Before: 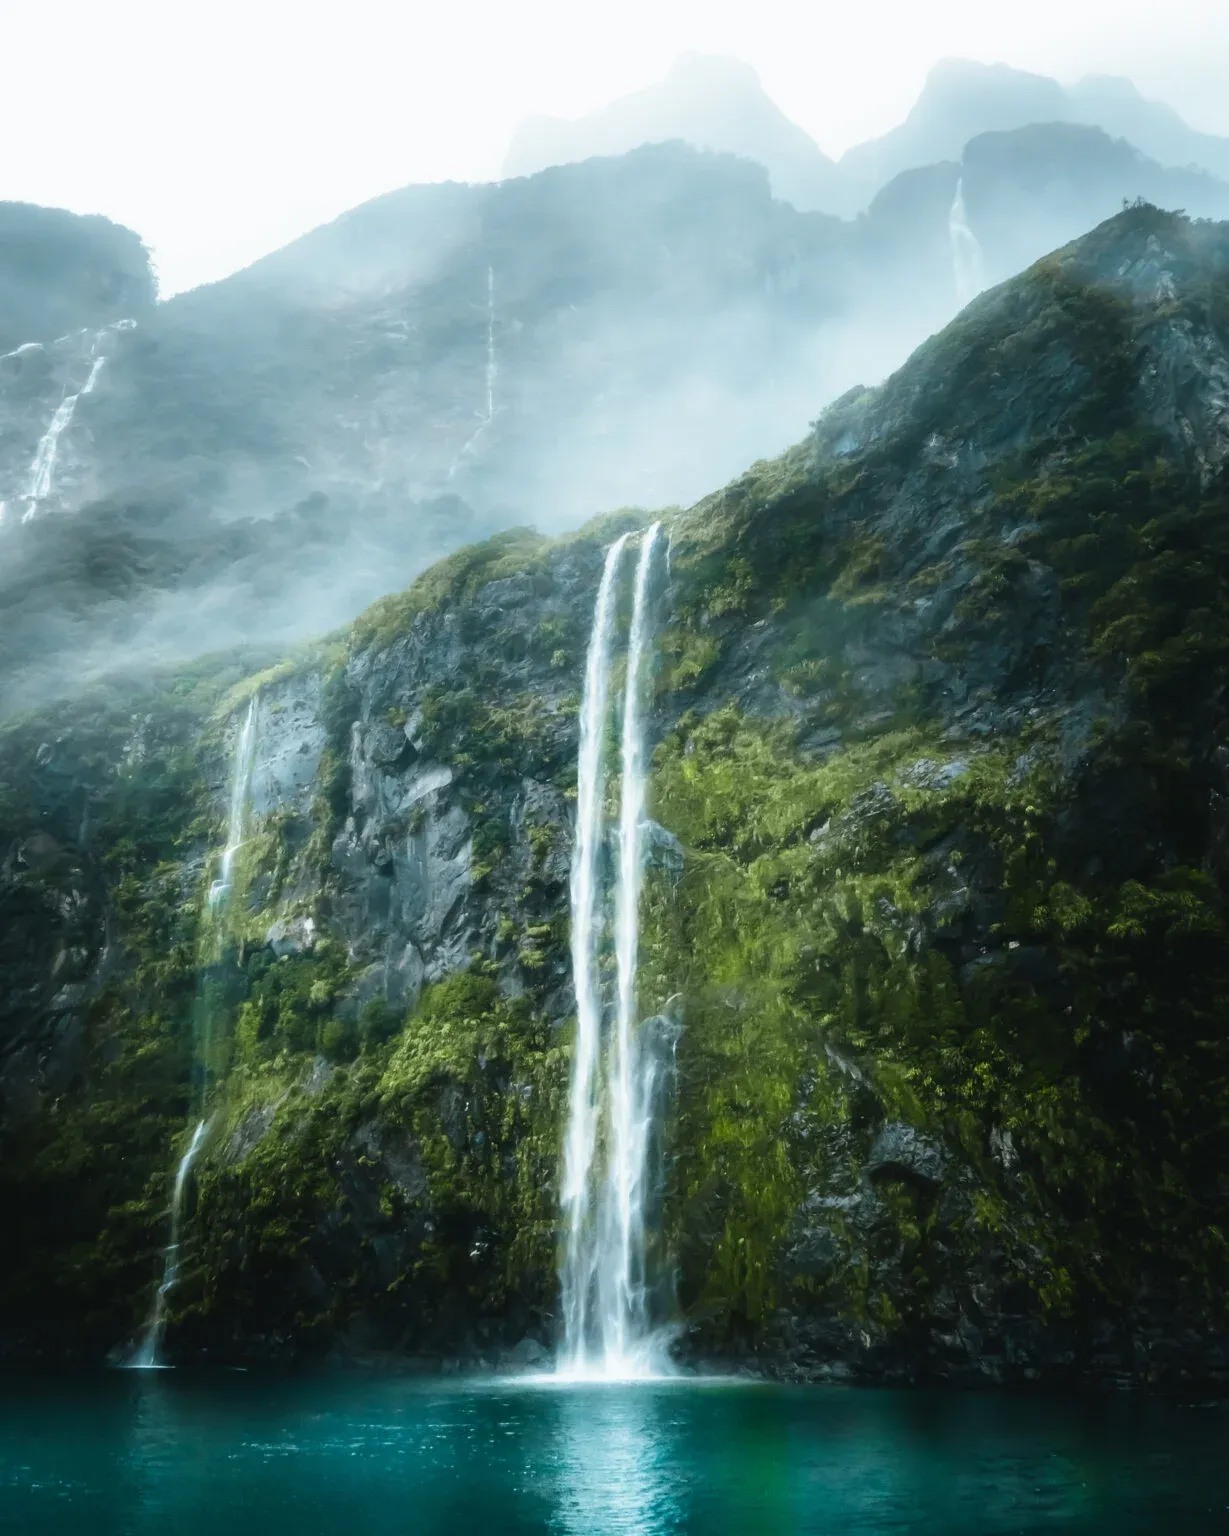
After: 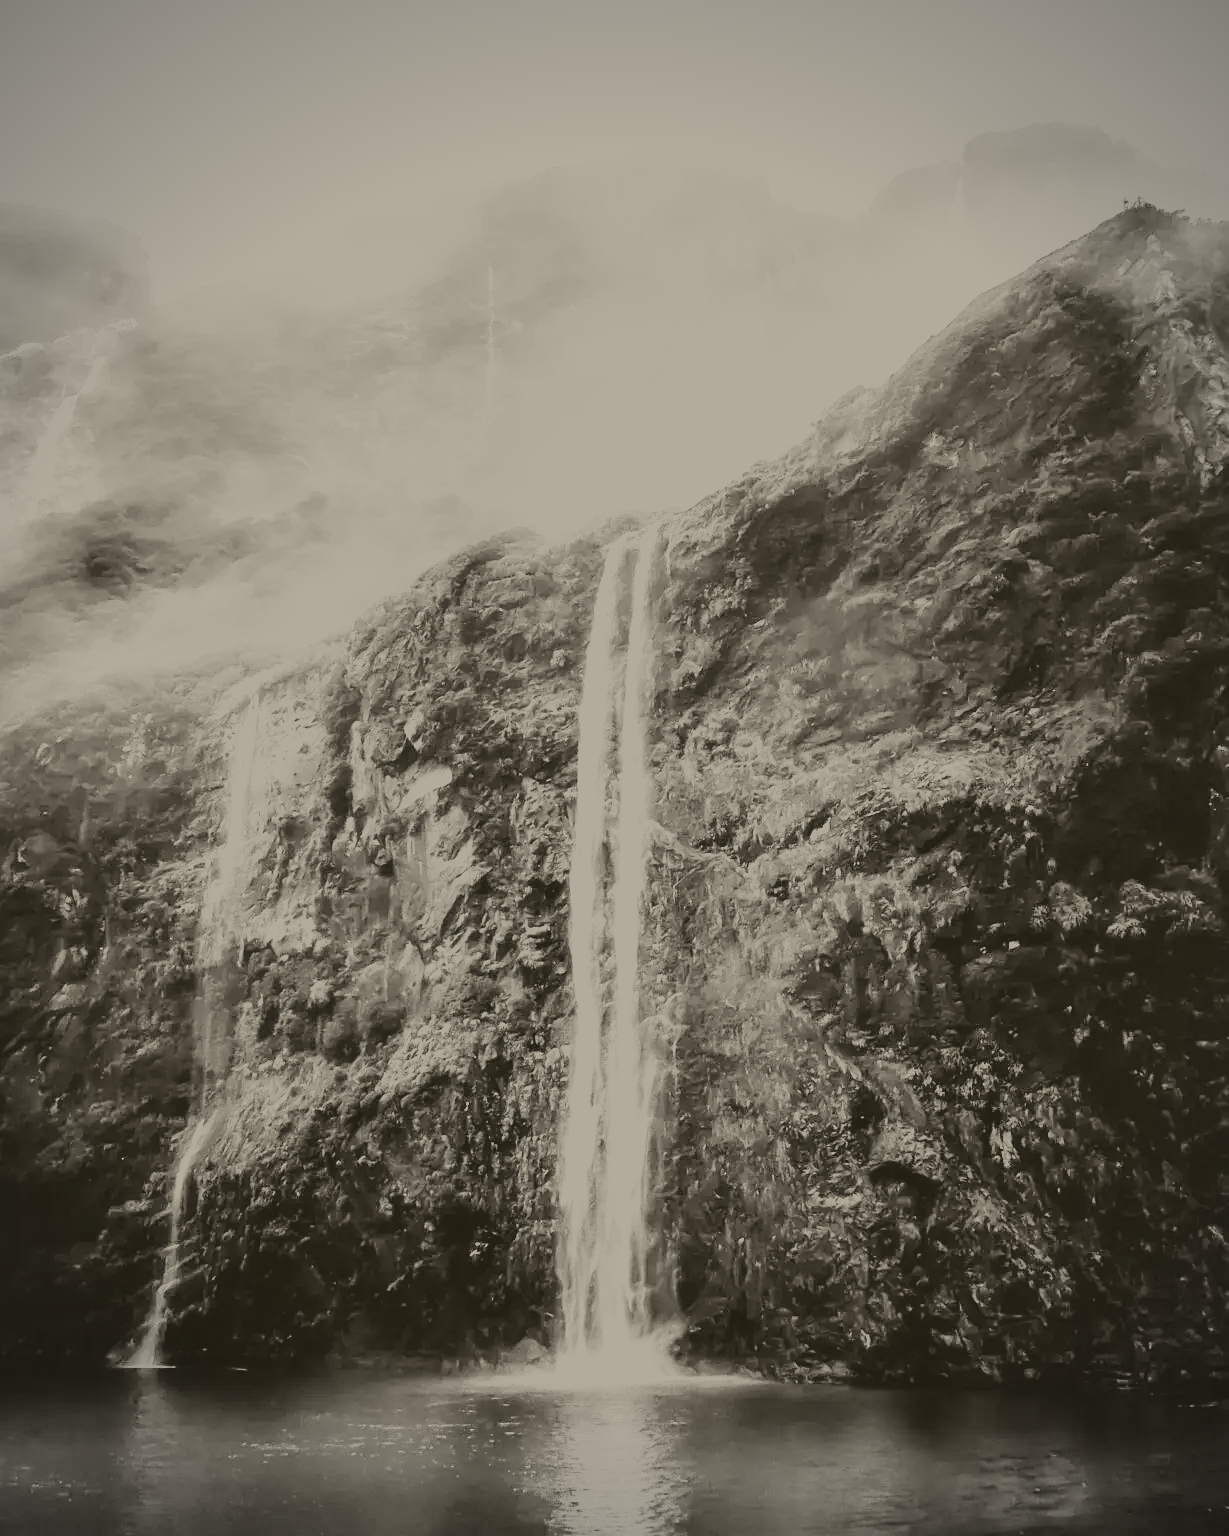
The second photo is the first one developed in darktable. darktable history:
colorize: hue 41.44°, saturation 22%, source mix 60%, lightness 10.61%
exposure: black level correction 0.001, exposure 0.5 EV, compensate exposure bias true, compensate highlight preservation false
contrast equalizer: y [[0.586, 0.584, 0.576, 0.565, 0.552, 0.539], [0.5 ×6], [0.97, 0.959, 0.919, 0.859, 0.789, 0.717], [0 ×6], [0 ×6]]
shadows and highlights: low approximation 0.01, soften with gaussian
color balance rgb: linear chroma grading › global chroma 15%, perceptual saturation grading › global saturation 30%
vignetting: on, module defaults
base curve: curves: ch0 [(0, 0.003) (0.001, 0.002) (0.006, 0.004) (0.02, 0.022) (0.048, 0.086) (0.094, 0.234) (0.162, 0.431) (0.258, 0.629) (0.385, 0.8) (0.548, 0.918) (0.751, 0.988) (1, 1)], preserve colors none
sharpen: on, module defaults
